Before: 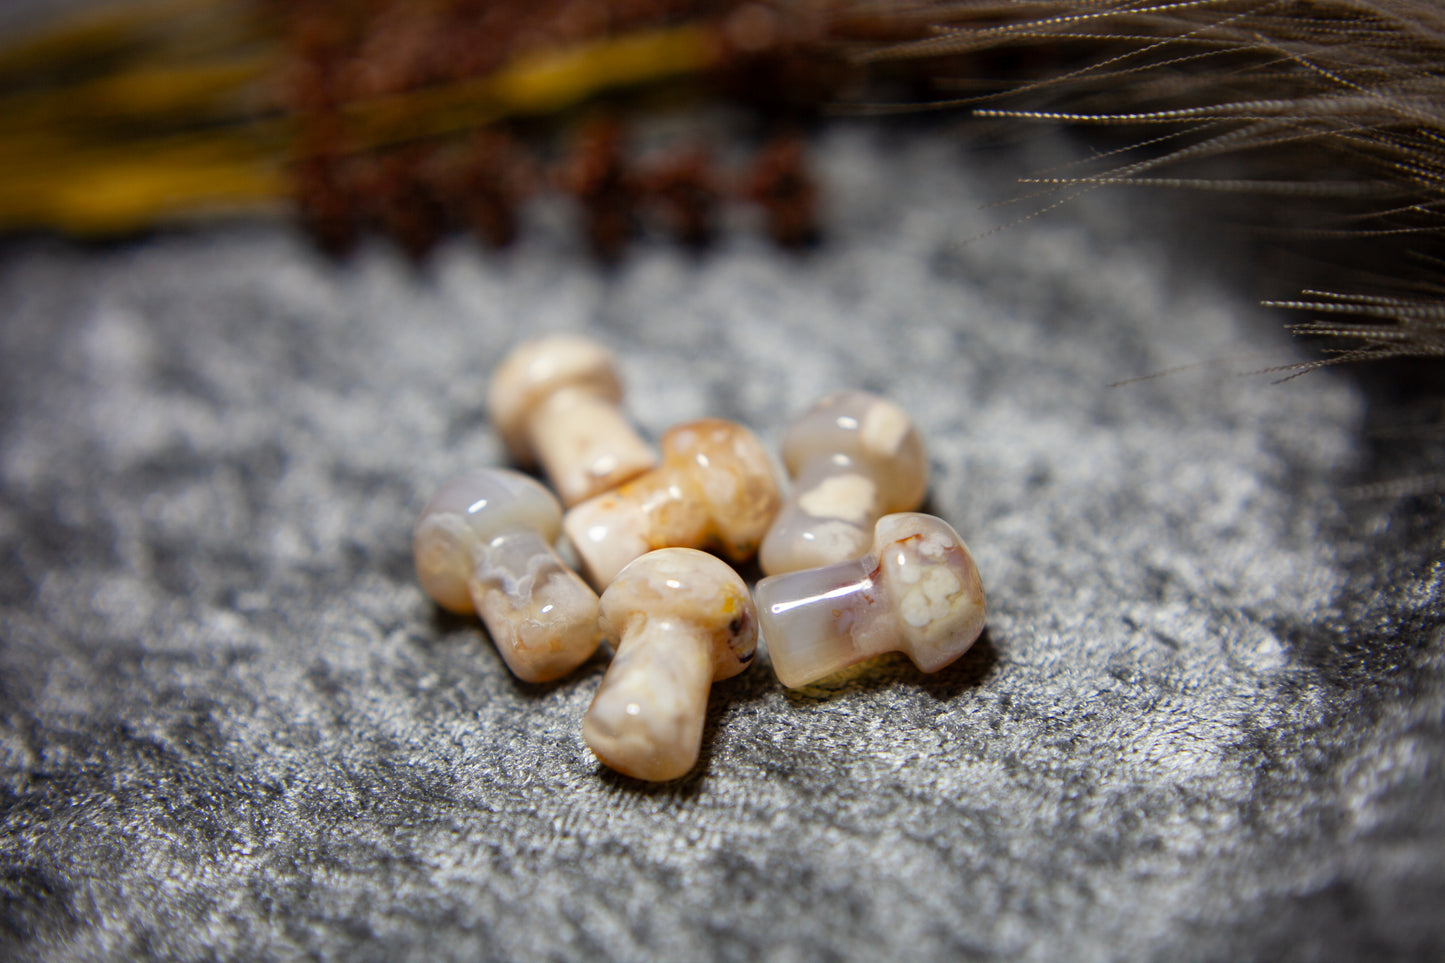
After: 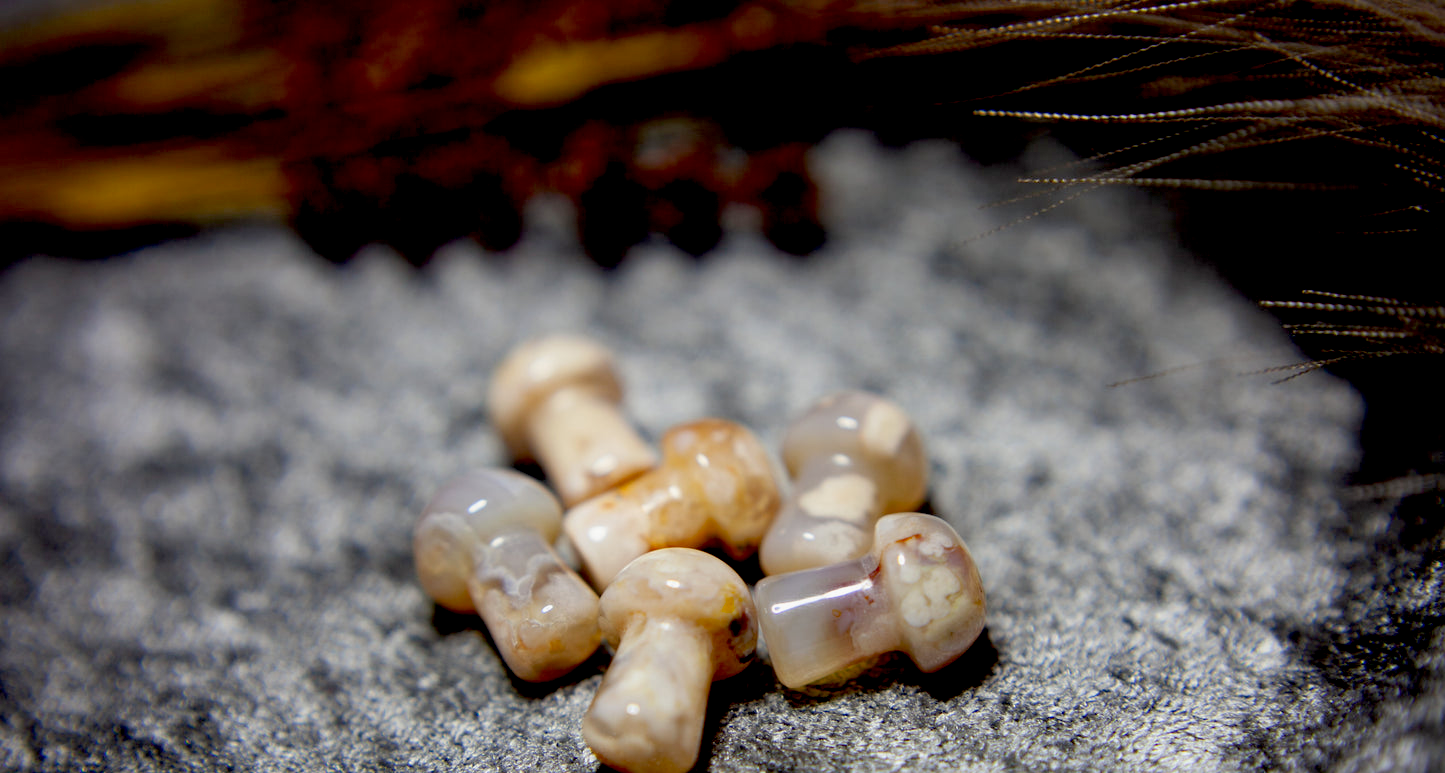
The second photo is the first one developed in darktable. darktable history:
exposure: black level correction 0.029, exposure -0.073 EV, compensate highlight preservation false
crop: bottom 19.644%
